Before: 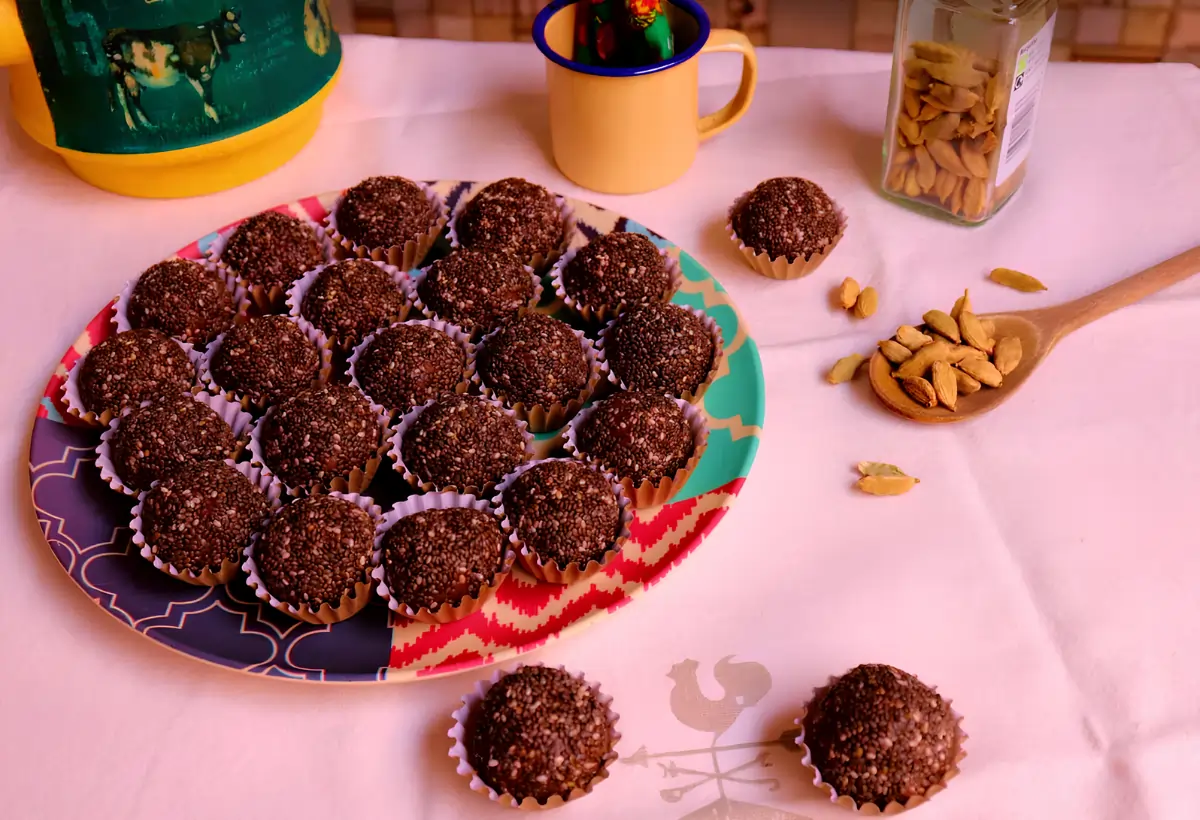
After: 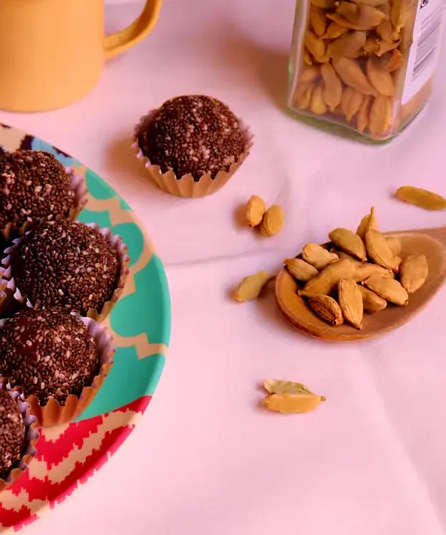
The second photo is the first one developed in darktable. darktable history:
crop and rotate: left 49.563%, top 10.083%, right 13.193%, bottom 24.67%
